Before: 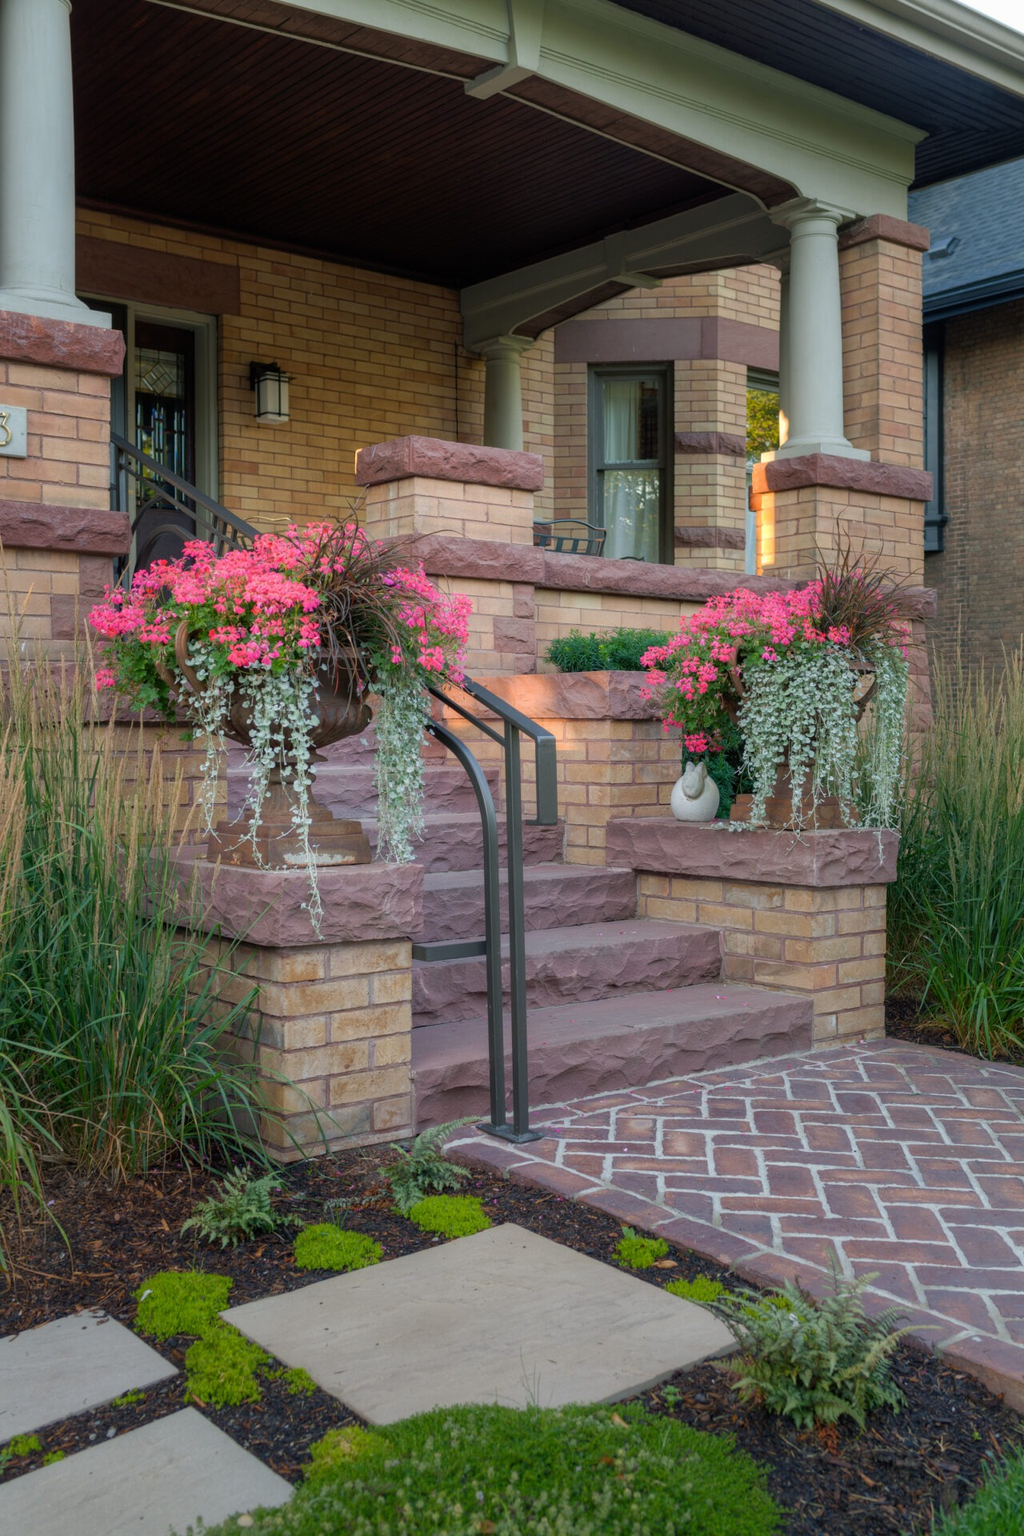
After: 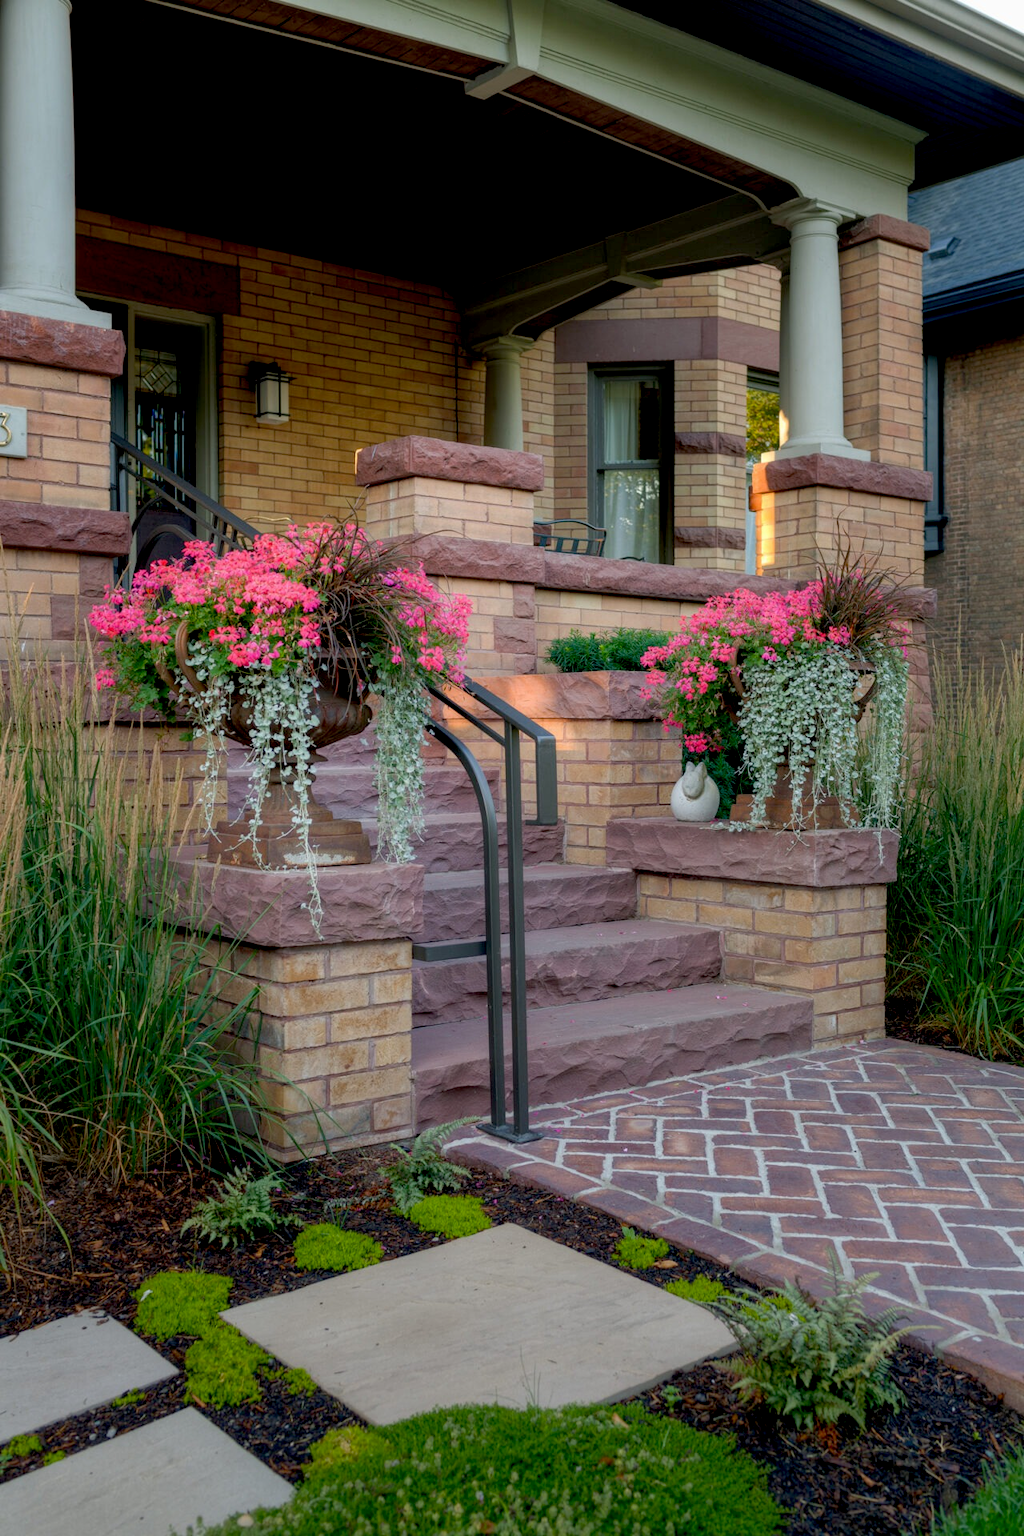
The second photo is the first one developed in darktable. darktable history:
exposure: black level correction 0.018, exposure -0.009 EV, compensate exposure bias true, compensate highlight preservation false
